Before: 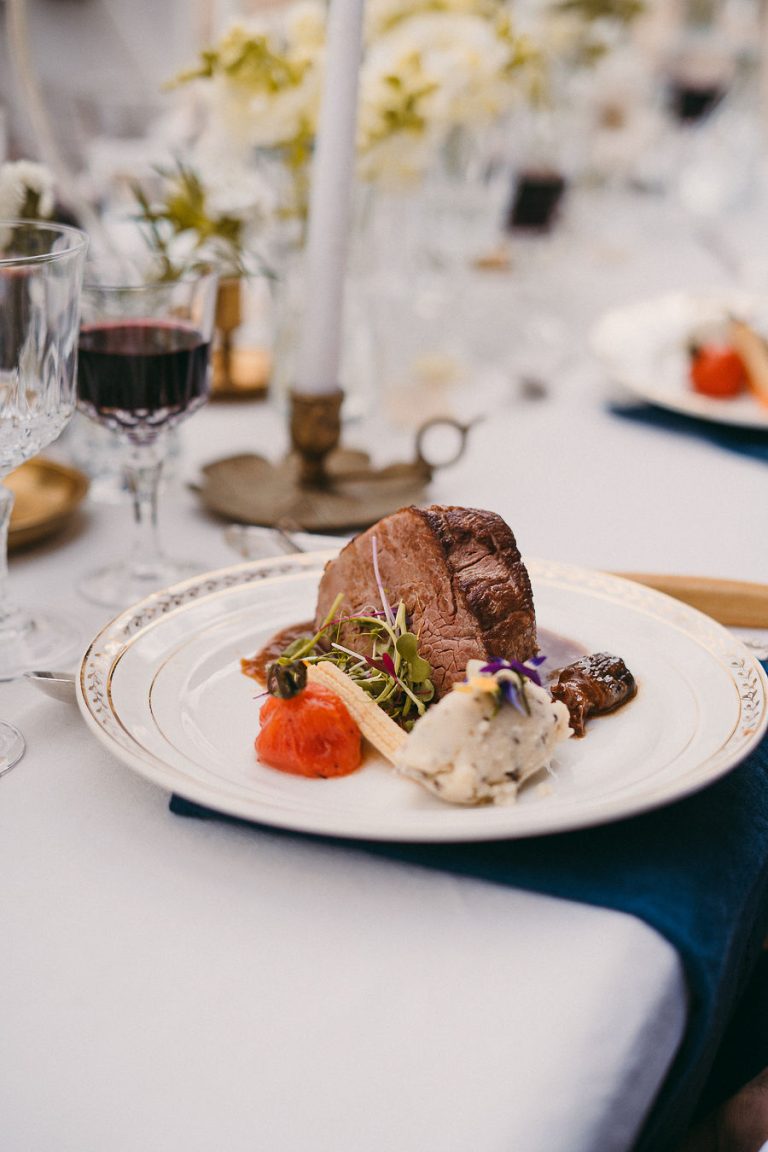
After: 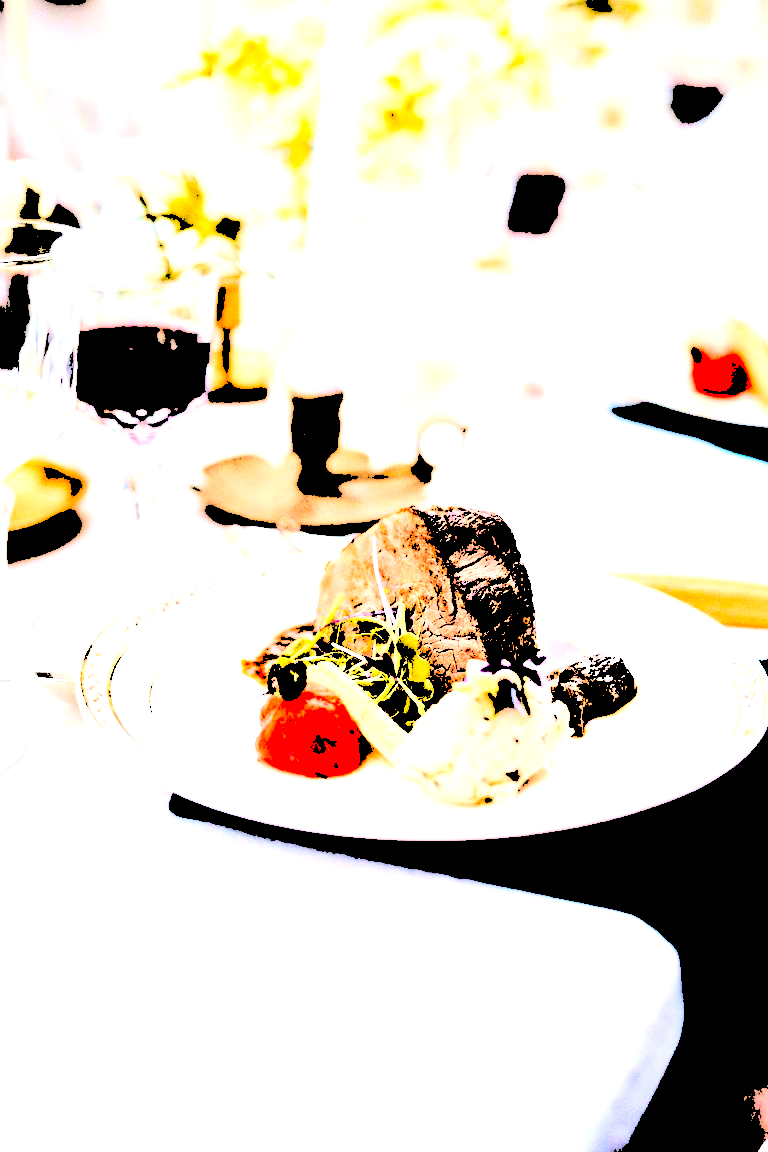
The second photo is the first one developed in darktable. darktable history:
contrast equalizer: y [[0.6 ×6], [0.55 ×6], [0 ×6], [0 ×6], [0 ×6]]
levels: levels [0.246, 0.256, 0.506]
exposure: exposure -0.237 EV, compensate highlight preservation false
